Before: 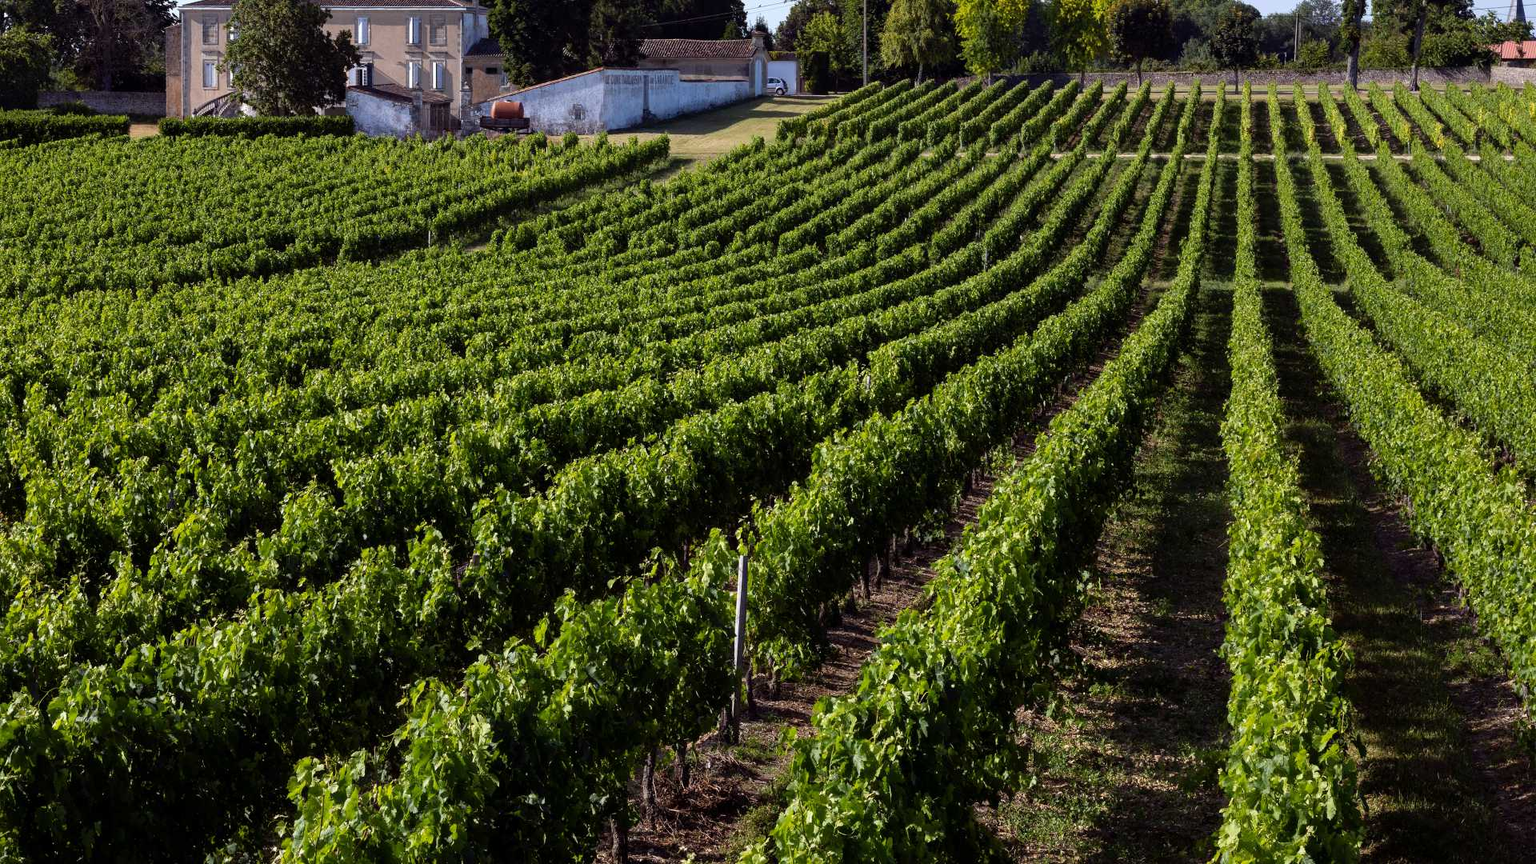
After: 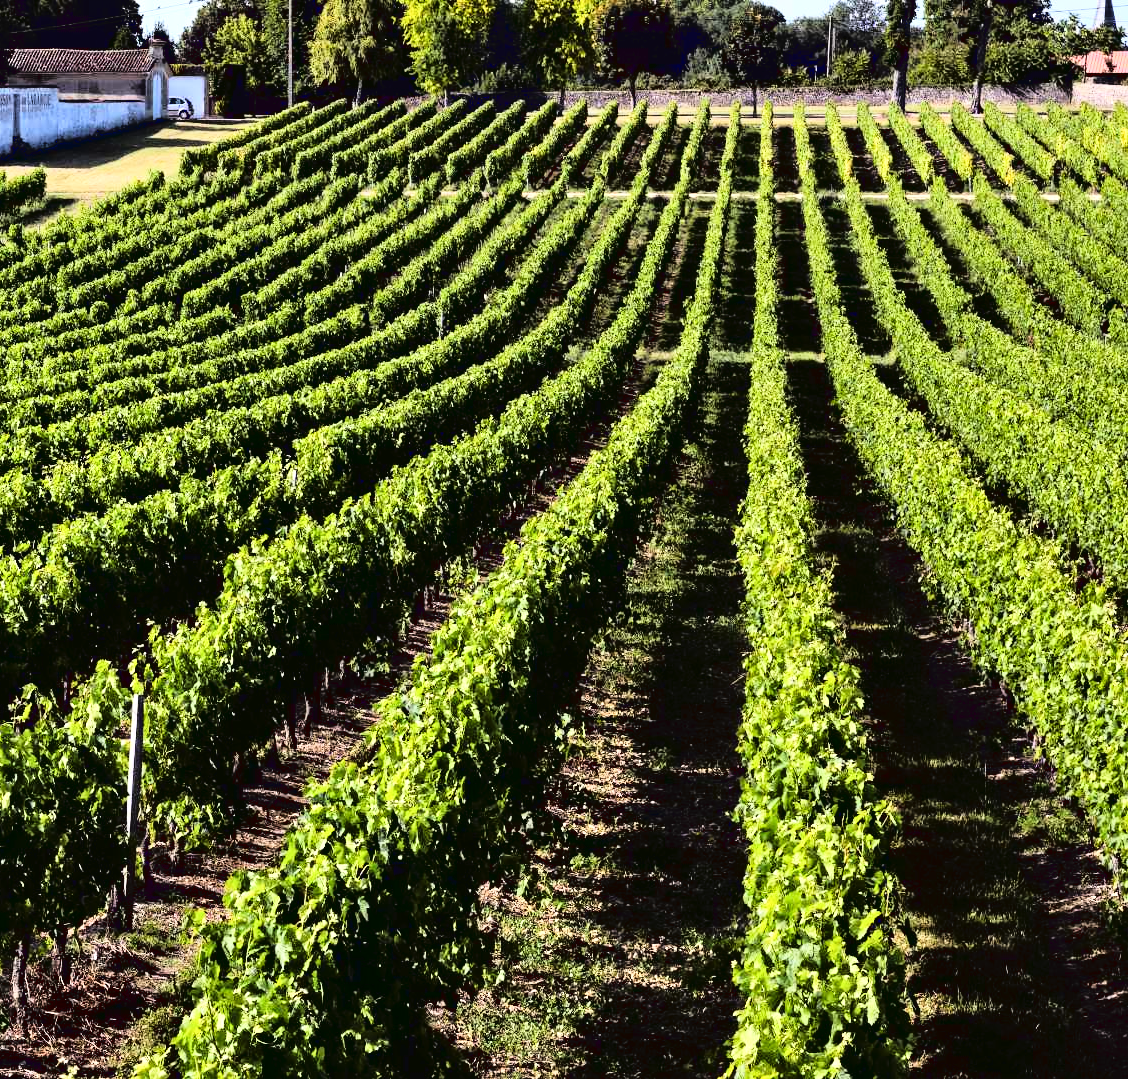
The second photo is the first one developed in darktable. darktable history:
tone curve: curves: ch0 [(0, 0.022) (0.177, 0.086) (0.392, 0.438) (0.704, 0.844) (0.858, 0.938) (1, 0.981)]; ch1 [(0, 0) (0.402, 0.36) (0.476, 0.456) (0.498, 0.497) (0.518, 0.521) (0.58, 0.598) (0.619, 0.65) (0.692, 0.737) (1, 1)]; ch2 [(0, 0) (0.415, 0.438) (0.483, 0.499) (0.503, 0.503) (0.526, 0.532) (0.563, 0.604) (0.626, 0.697) (0.699, 0.753) (0.997, 0.858)], color space Lab, linked channels, preserve colors none
exposure: exposure 0.609 EV, compensate exposure bias true, compensate highlight preservation false
crop: left 41.246%
contrast equalizer: octaves 7, y [[0.524, 0.538, 0.547, 0.548, 0.538, 0.524], [0.5 ×6], [0.5 ×6], [0 ×6], [0 ×6]]
